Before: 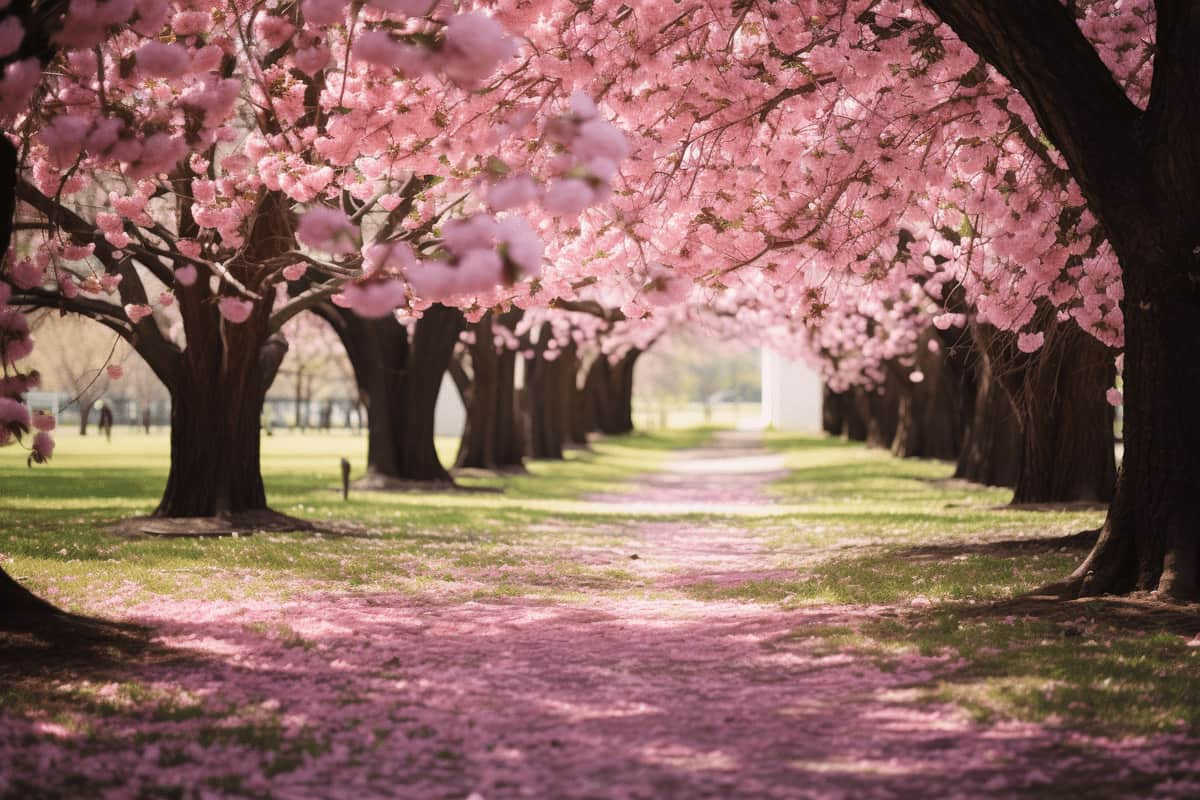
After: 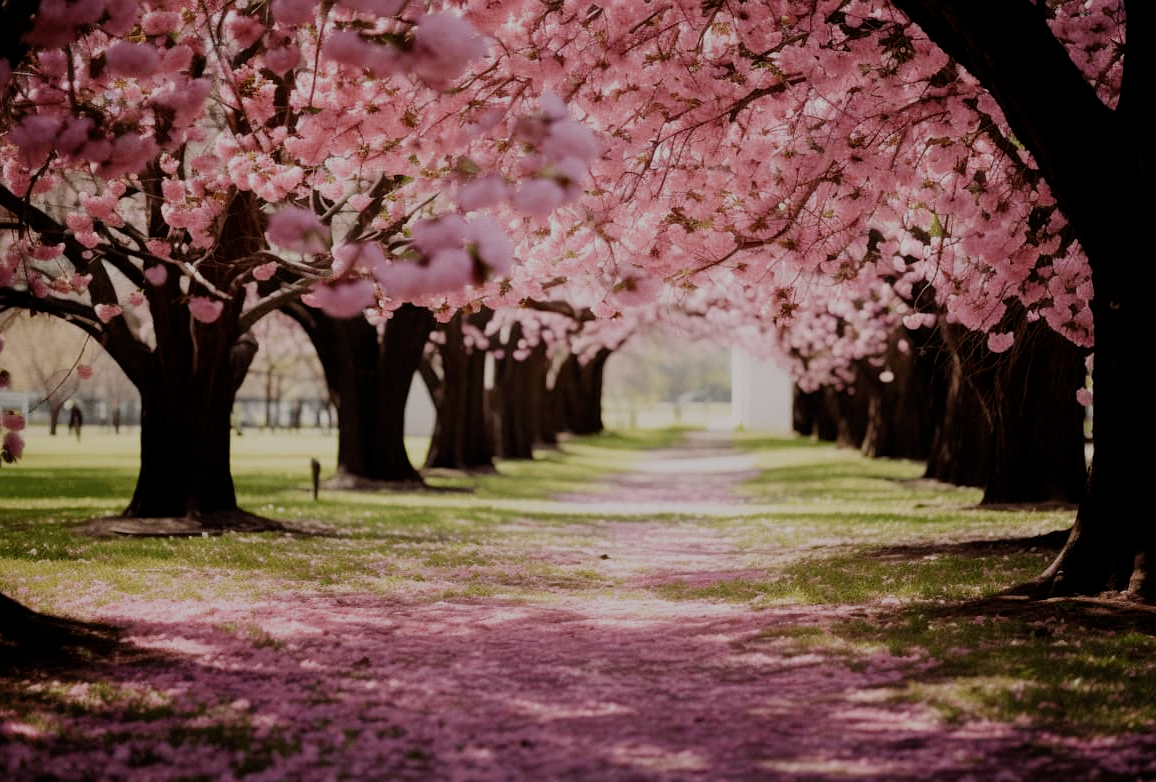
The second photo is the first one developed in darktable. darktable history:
filmic rgb: middle gray luminance 29%, black relative exposure -10.3 EV, white relative exposure 5.5 EV, threshold 6 EV, target black luminance 0%, hardness 3.95, latitude 2.04%, contrast 1.132, highlights saturation mix 5%, shadows ↔ highlights balance 15.11%, add noise in highlights 0, preserve chrominance no, color science v3 (2019), use custom middle-gray values true, iterations of high-quality reconstruction 0, contrast in highlights soft, enable highlight reconstruction true
crop and rotate: left 2.536%, right 1.107%, bottom 2.246%
